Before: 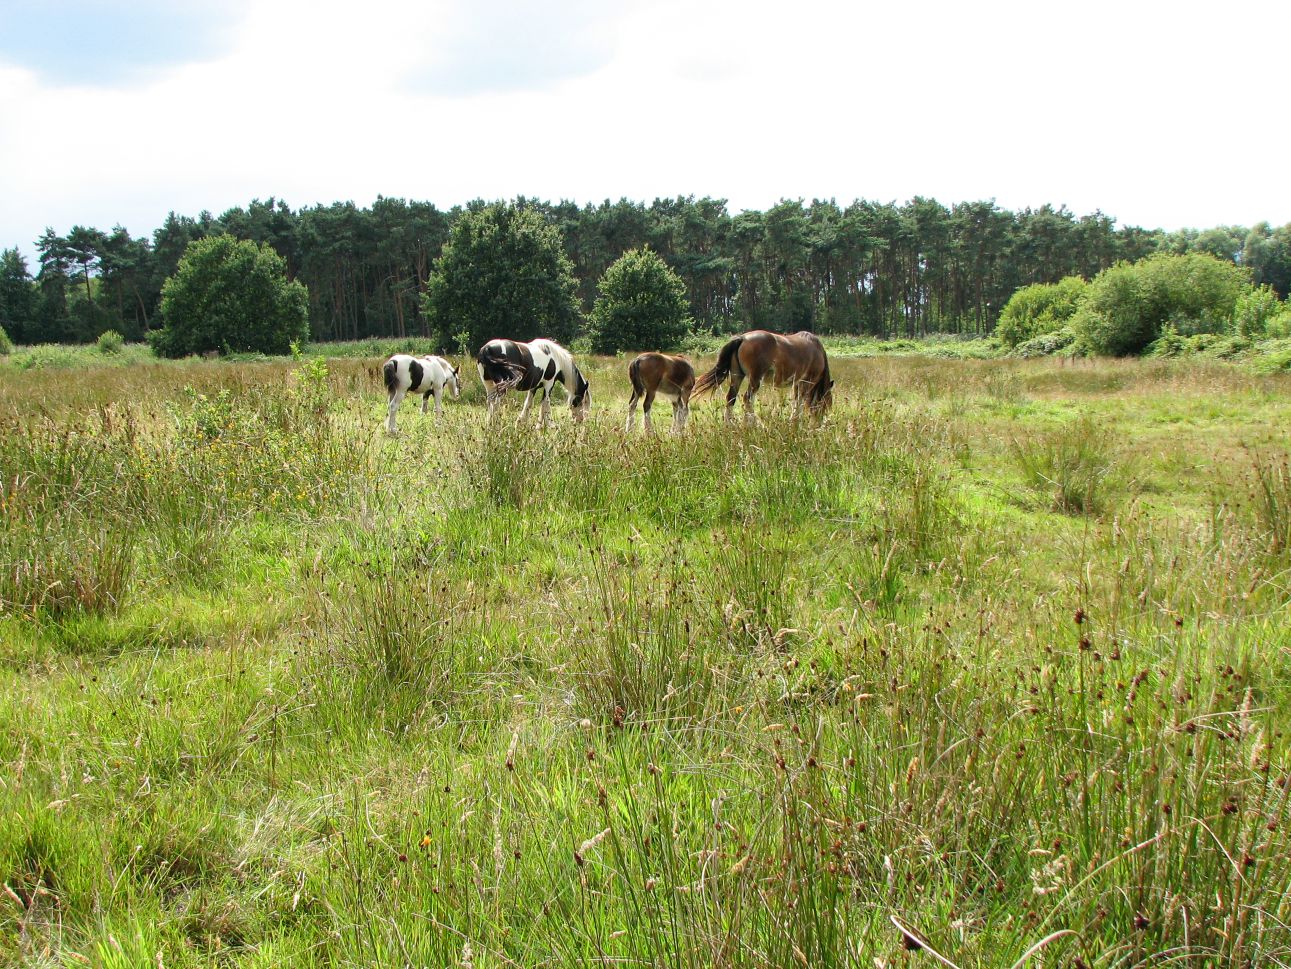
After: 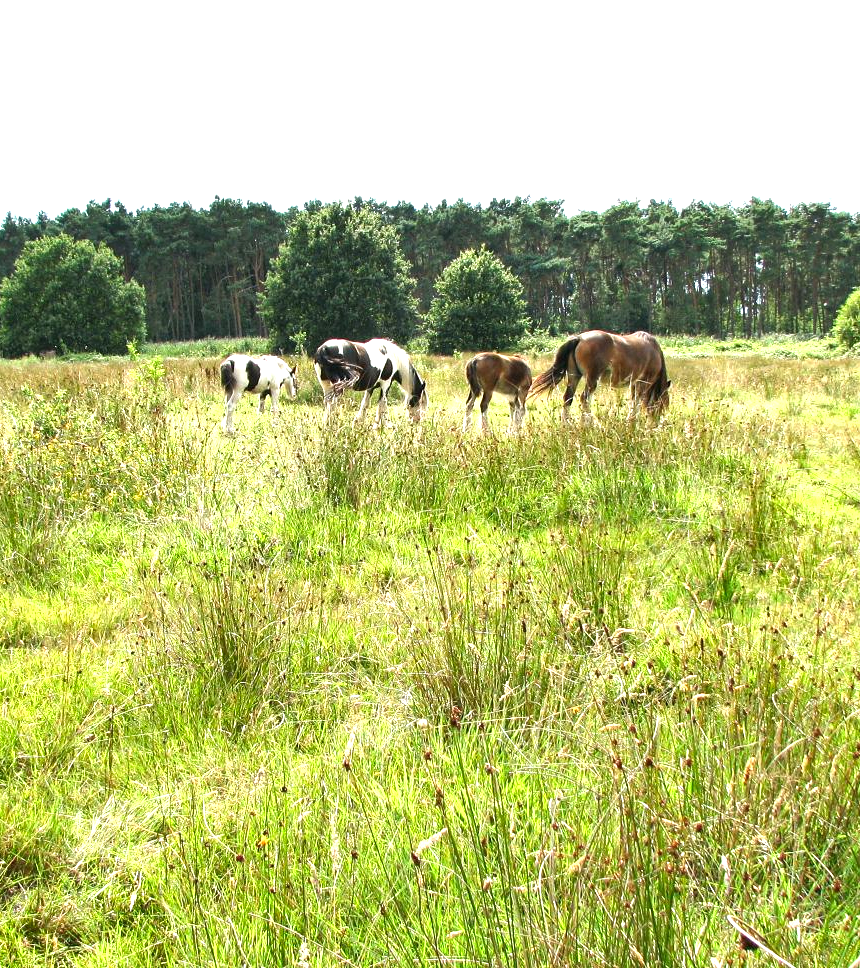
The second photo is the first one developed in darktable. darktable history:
shadows and highlights: shadows 32, highlights -32, soften with gaussian
local contrast: highlights 100%, shadows 100%, detail 120%, midtone range 0.2
exposure: black level correction 0, exposure 1.1 EV, compensate highlight preservation false
crop and rotate: left 12.648%, right 20.685%
